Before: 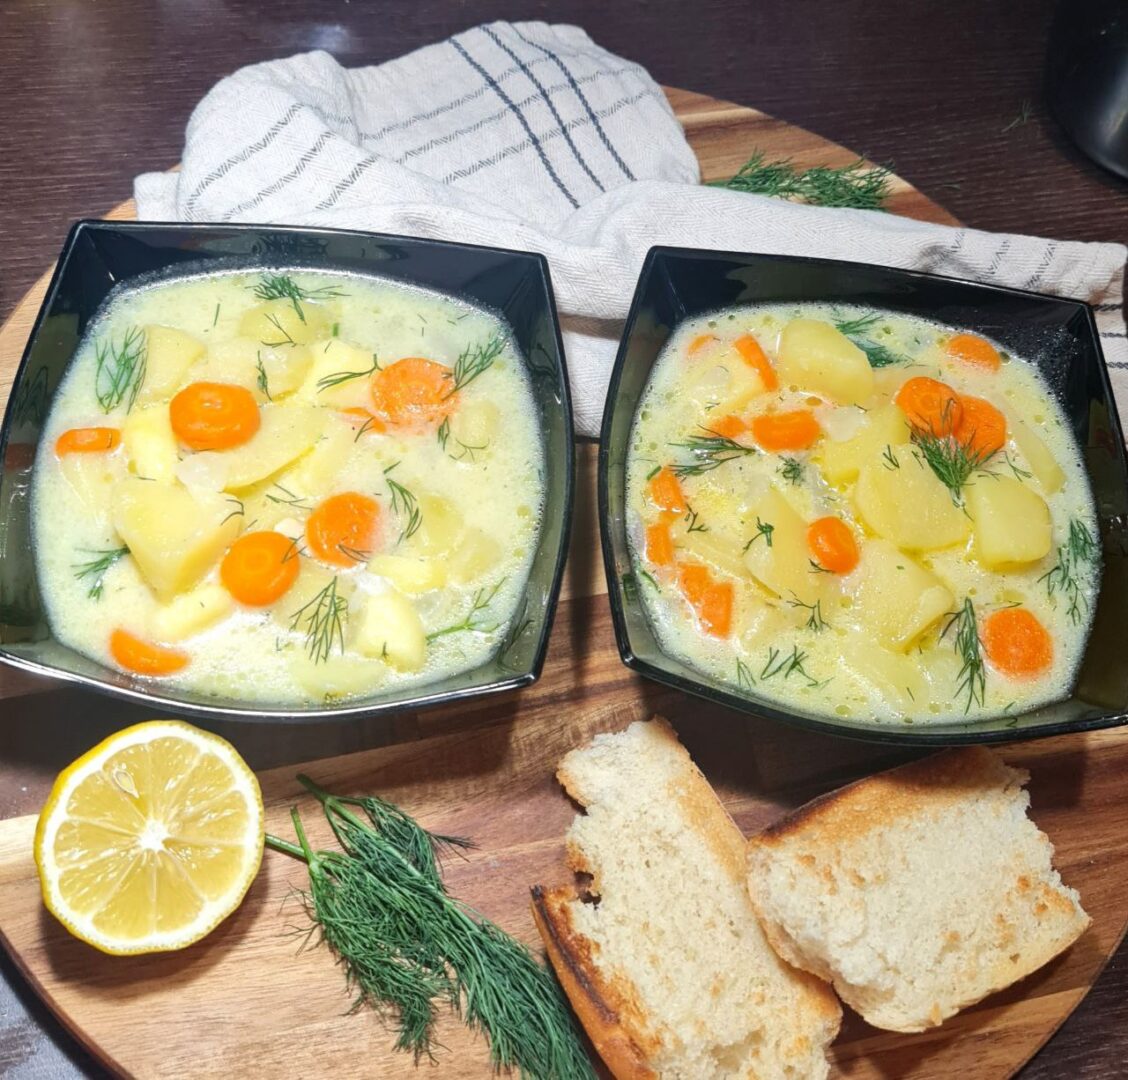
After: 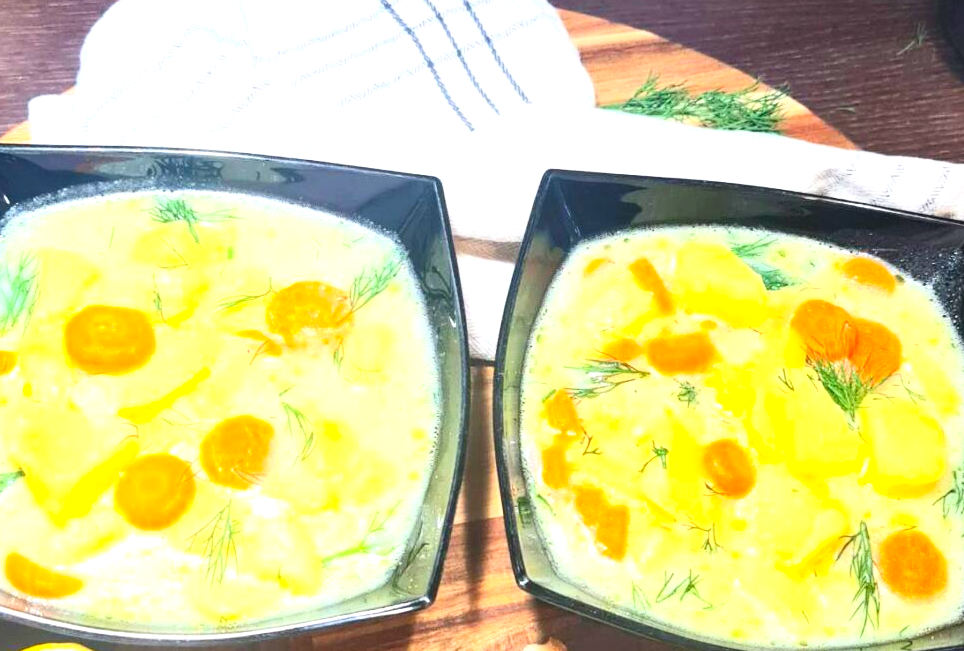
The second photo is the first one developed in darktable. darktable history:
crop and rotate: left 9.441%, top 7.143%, right 5.023%, bottom 32.54%
contrast brightness saturation: contrast 0.243, brightness 0.247, saturation 0.391
exposure: exposure 1.09 EV, compensate highlight preservation false
